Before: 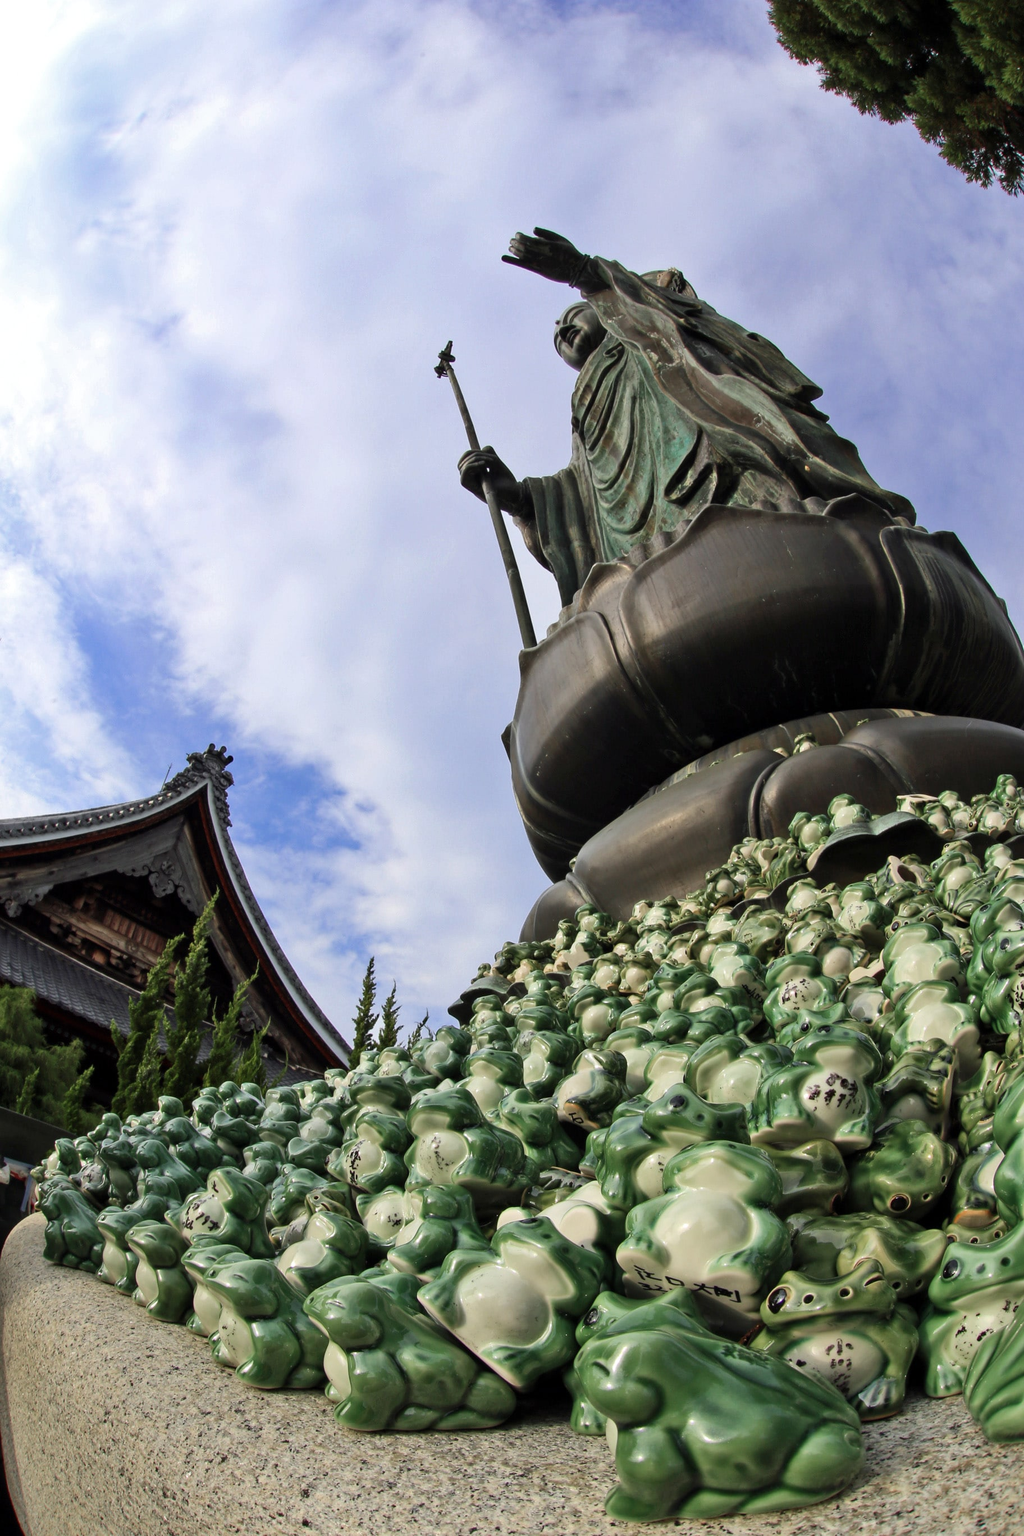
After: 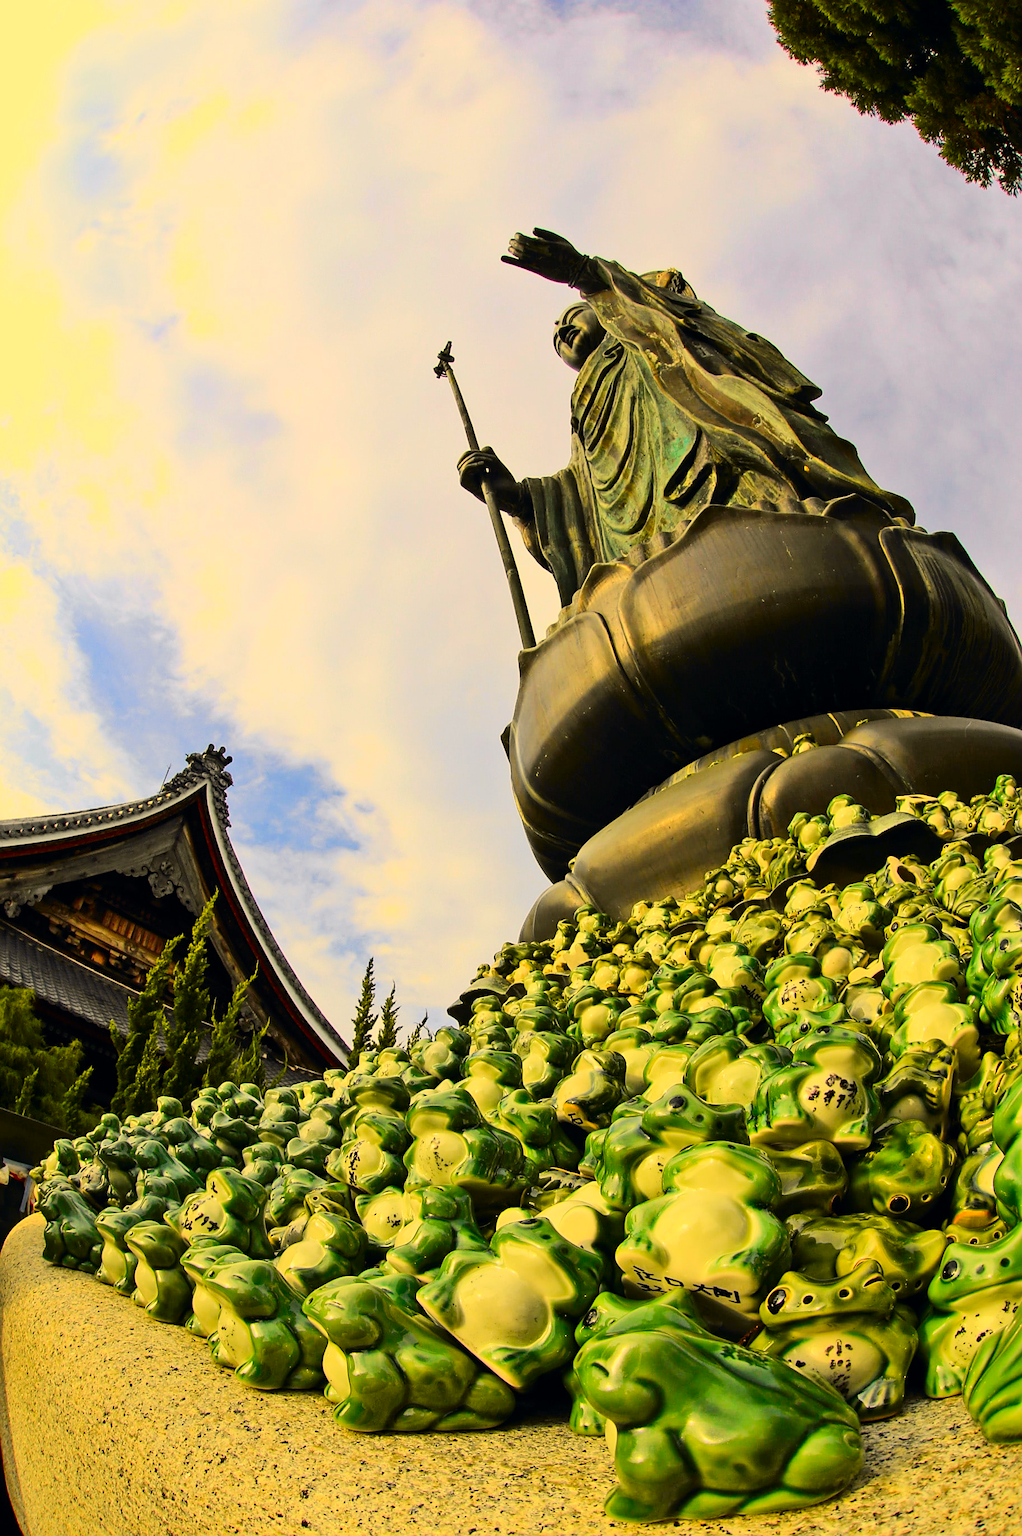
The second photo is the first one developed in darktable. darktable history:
crop and rotate: left 0.126%
color balance rgb: linear chroma grading › global chroma 9.31%, global vibrance 41.49%
white balance: red 1.123, blue 0.83
sharpen: on, module defaults
tone curve: curves: ch0 [(0, 0) (0.11, 0.081) (0.256, 0.259) (0.398, 0.475) (0.498, 0.611) (0.65, 0.757) (0.835, 0.883) (1, 0.961)]; ch1 [(0, 0) (0.346, 0.307) (0.408, 0.369) (0.453, 0.457) (0.482, 0.479) (0.502, 0.498) (0.521, 0.51) (0.553, 0.554) (0.618, 0.65) (0.693, 0.727) (1, 1)]; ch2 [(0, 0) (0.358, 0.362) (0.434, 0.46) (0.485, 0.494) (0.5, 0.494) (0.511, 0.508) (0.537, 0.55) (0.579, 0.599) (0.621, 0.693) (1, 1)], color space Lab, independent channels, preserve colors none
